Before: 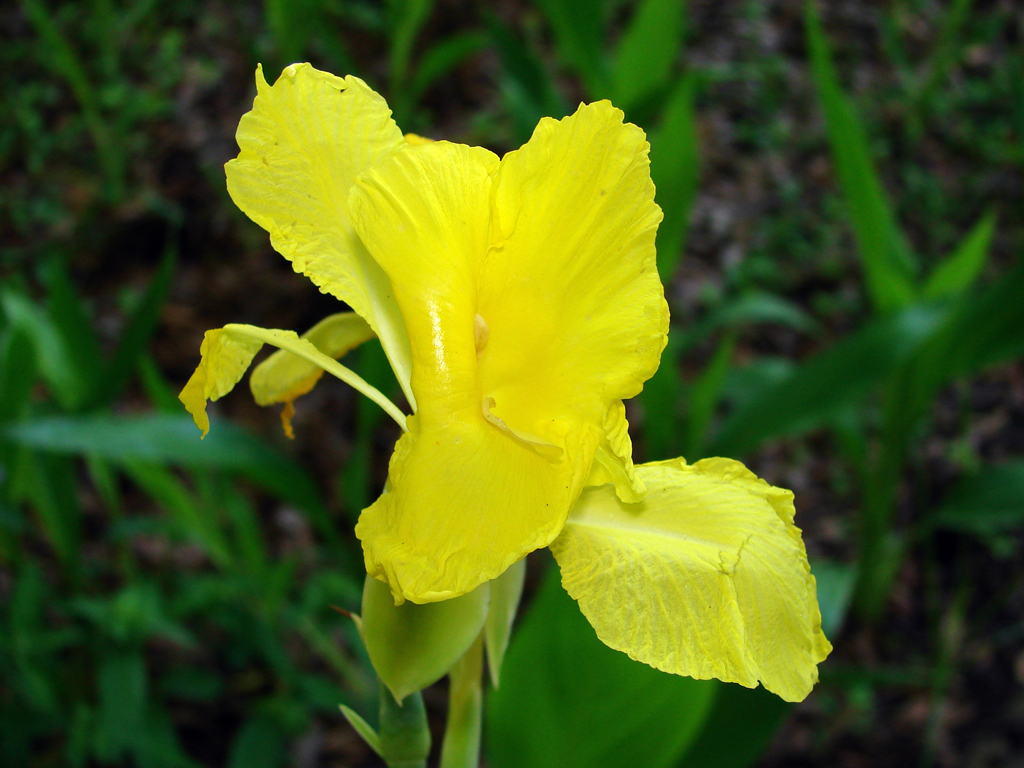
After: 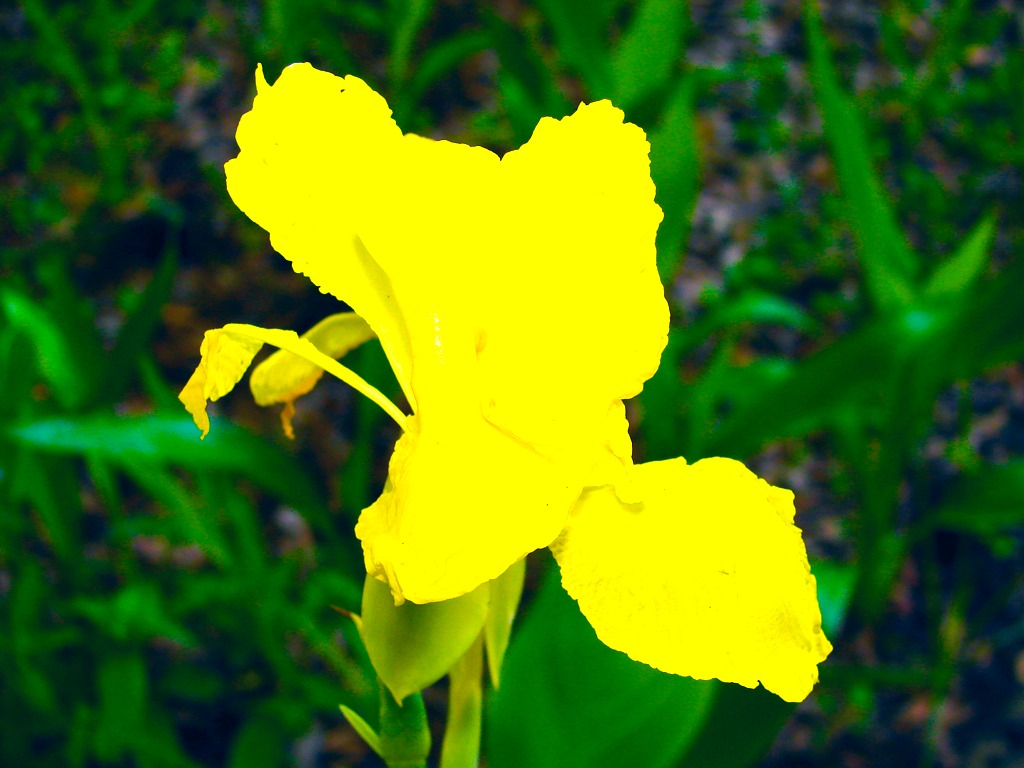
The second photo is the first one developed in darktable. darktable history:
color balance rgb: linear chroma grading › shadows 10%, linear chroma grading › highlights 10%, linear chroma grading › global chroma 15%, linear chroma grading › mid-tones 15%, perceptual saturation grading › global saturation 40%, perceptual saturation grading › highlights -25%, perceptual saturation grading › mid-tones 35%, perceptual saturation grading › shadows 35%, perceptual brilliance grading › global brilliance 11.29%, global vibrance 11.29%
exposure: exposure 0.566 EV, compensate highlight preservation false
color correction: highlights a* 10.32, highlights b* 14.66, shadows a* -9.59, shadows b* -15.02
